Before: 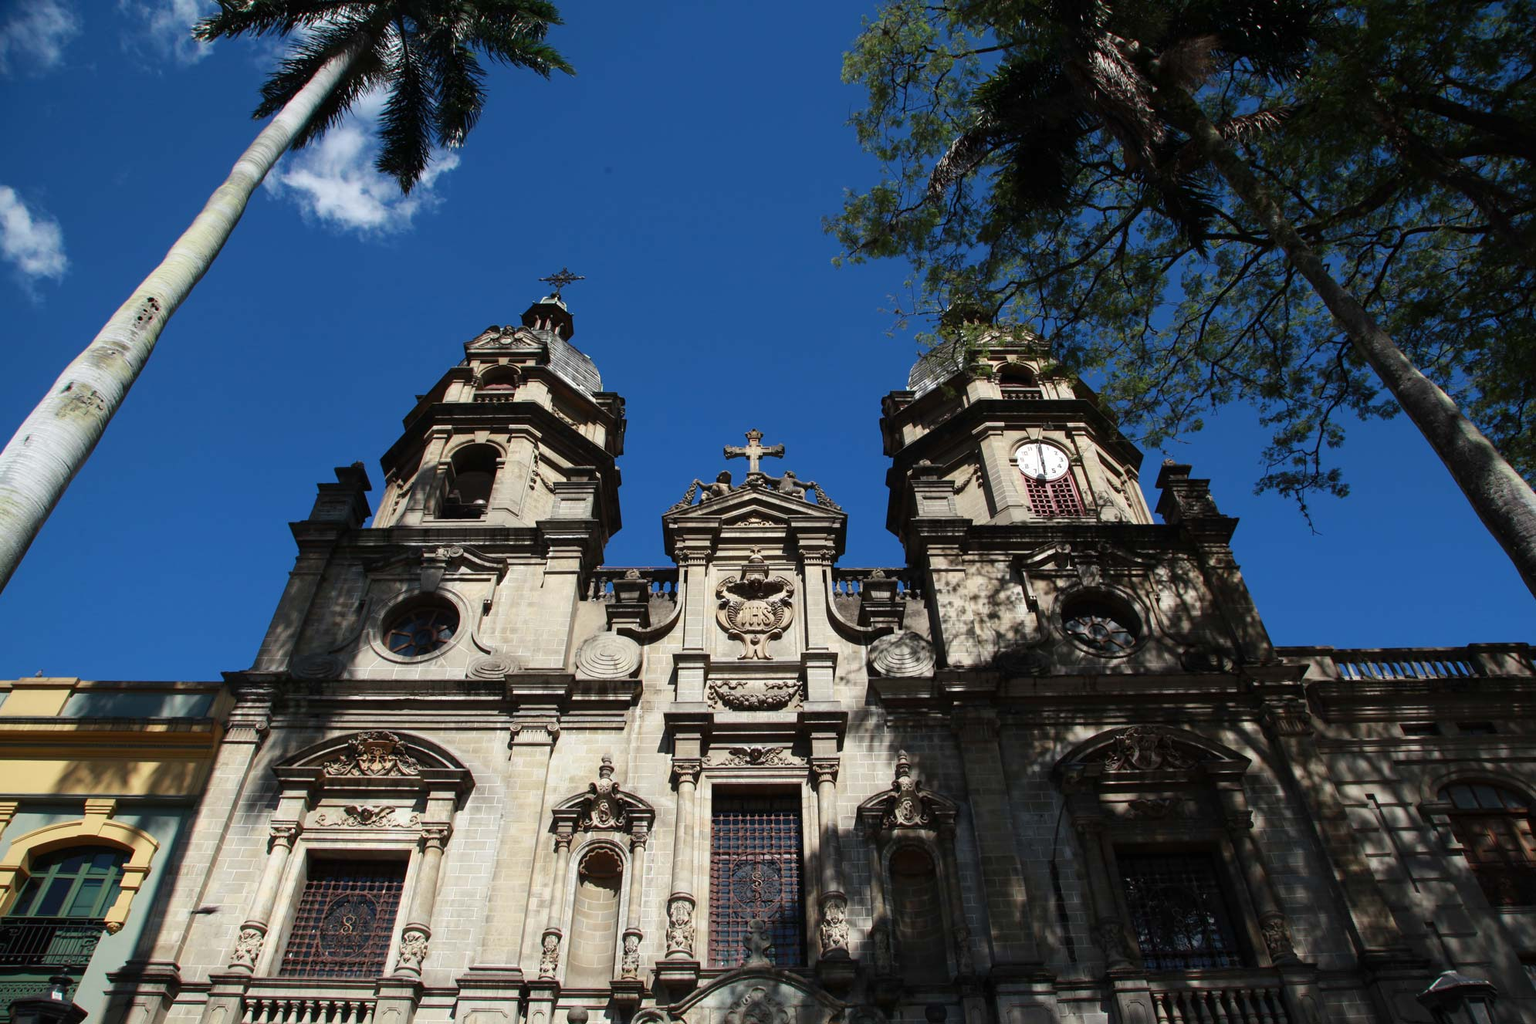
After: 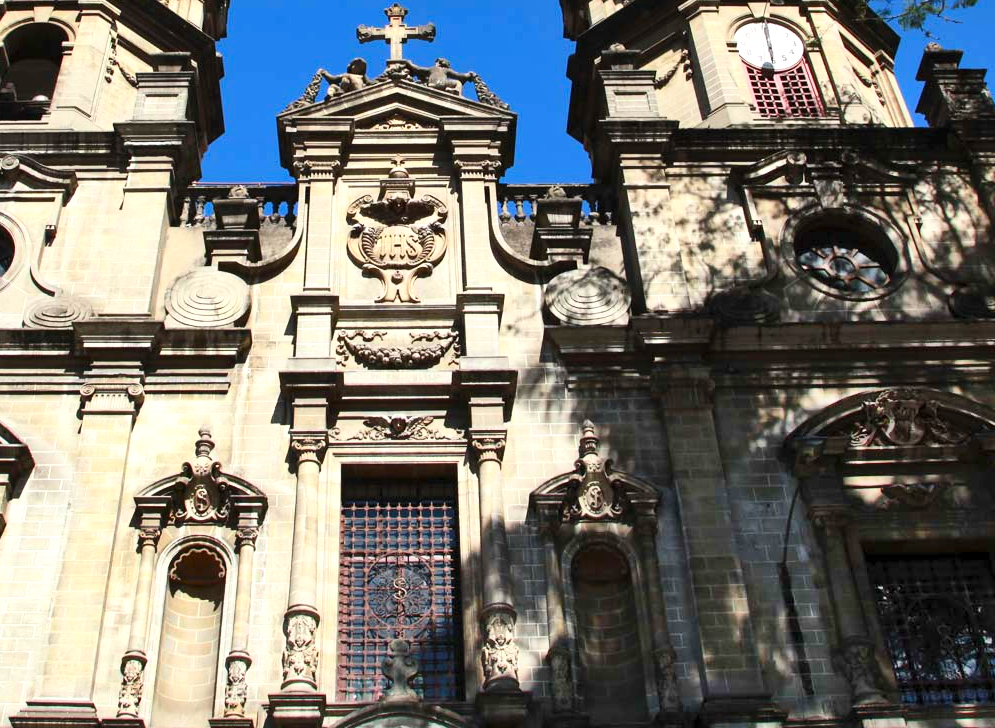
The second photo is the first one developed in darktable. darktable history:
crop: left 29.209%, top 41.629%, right 20.783%, bottom 3.509%
exposure: black level correction 0.001, exposure 0.498 EV, compensate highlight preservation false
shadows and highlights: soften with gaussian
contrast brightness saturation: contrast 0.204, brightness 0.158, saturation 0.23
